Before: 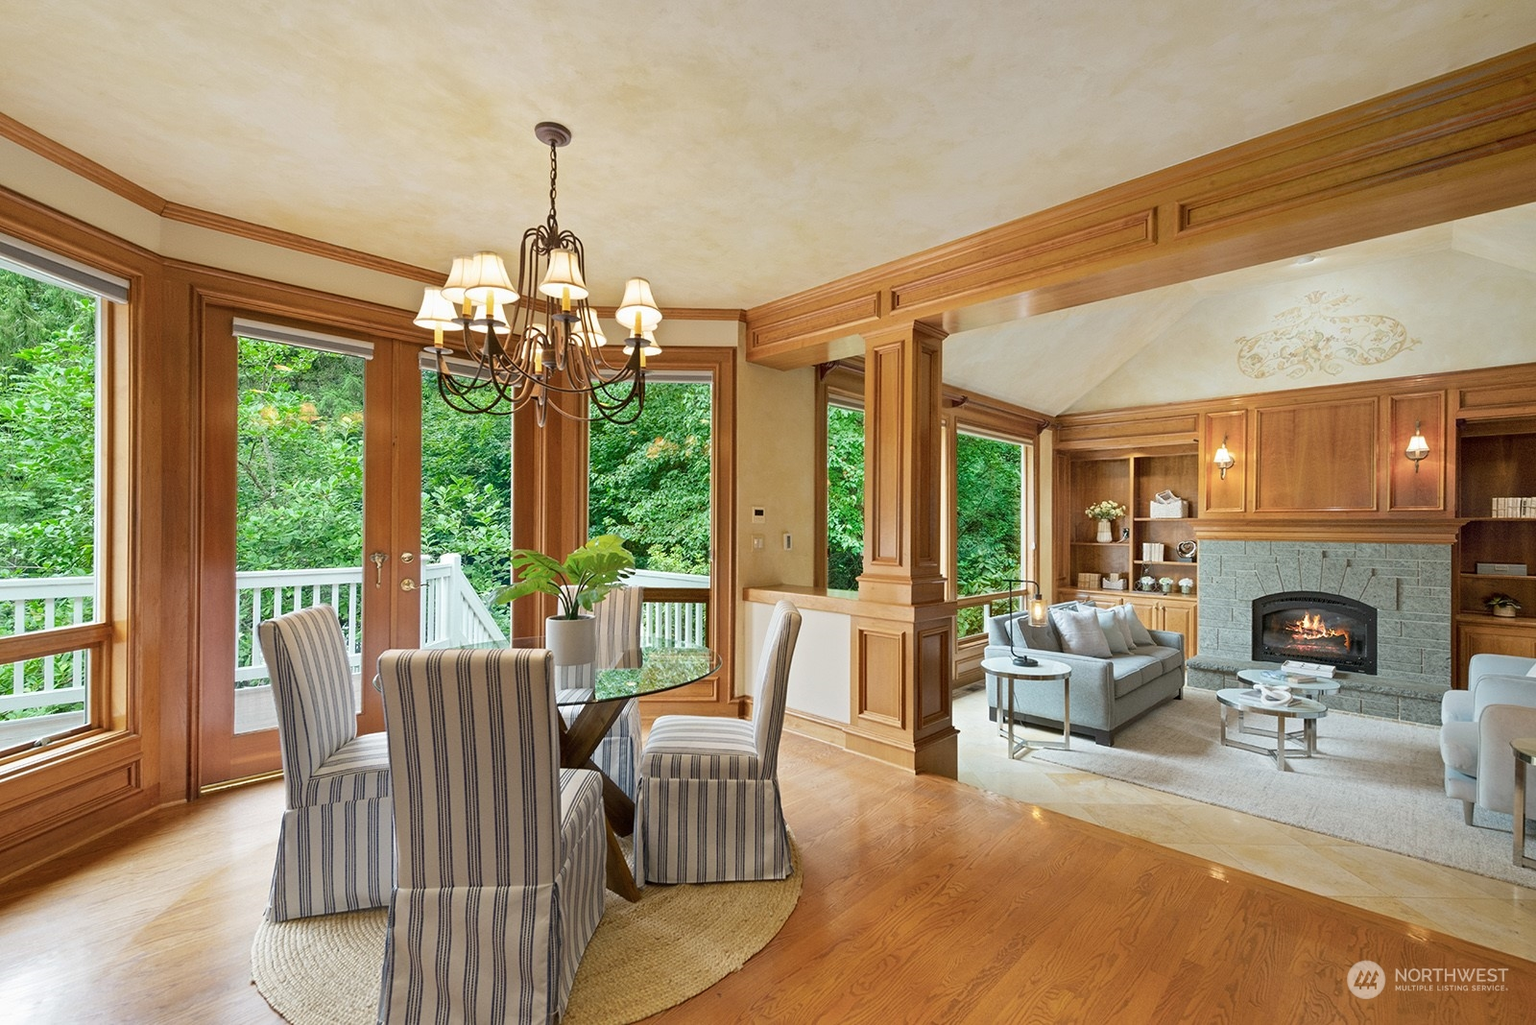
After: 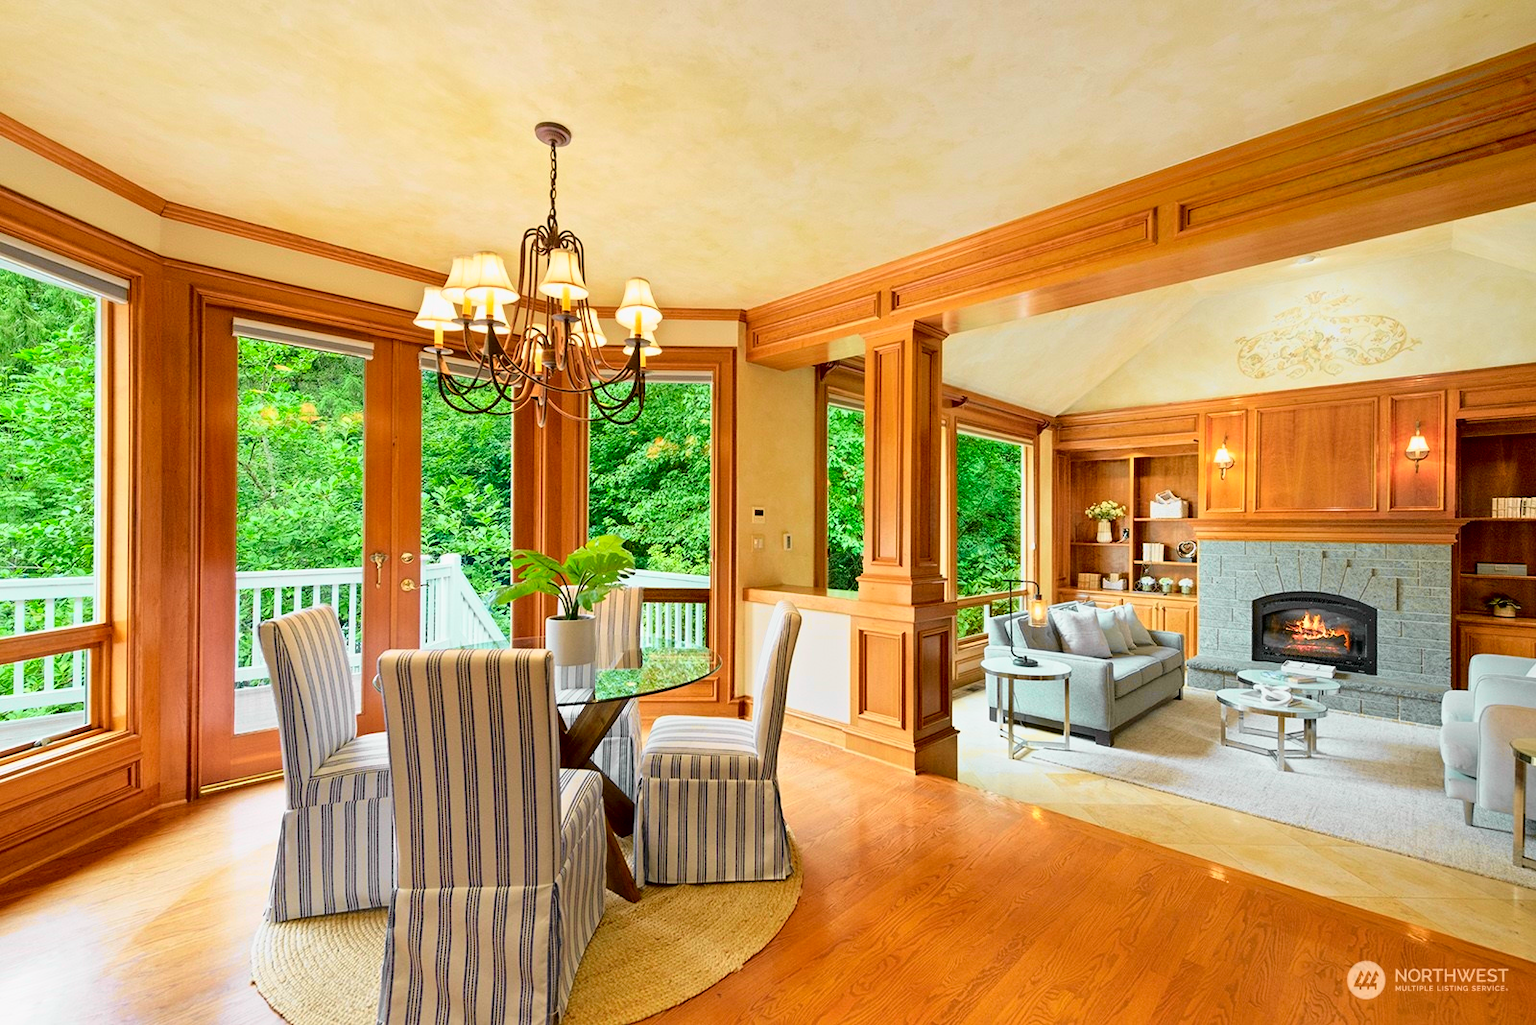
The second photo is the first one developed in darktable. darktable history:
color balance rgb: perceptual saturation grading › global saturation 0.376%, global vibrance 30.338%
tone curve: curves: ch0 [(0, 0) (0.062, 0.023) (0.168, 0.142) (0.359, 0.419) (0.469, 0.544) (0.634, 0.722) (0.839, 0.909) (0.998, 0.978)]; ch1 [(0, 0) (0.437, 0.408) (0.472, 0.47) (0.502, 0.504) (0.527, 0.546) (0.568, 0.619) (0.608, 0.665) (0.669, 0.748) (0.859, 0.899) (1, 1)]; ch2 [(0, 0) (0.33, 0.301) (0.421, 0.443) (0.473, 0.498) (0.509, 0.5) (0.535, 0.564) (0.575, 0.625) (0.608, 0.667) (1, 1)], color space Lab, independent channels, preserve colors none
